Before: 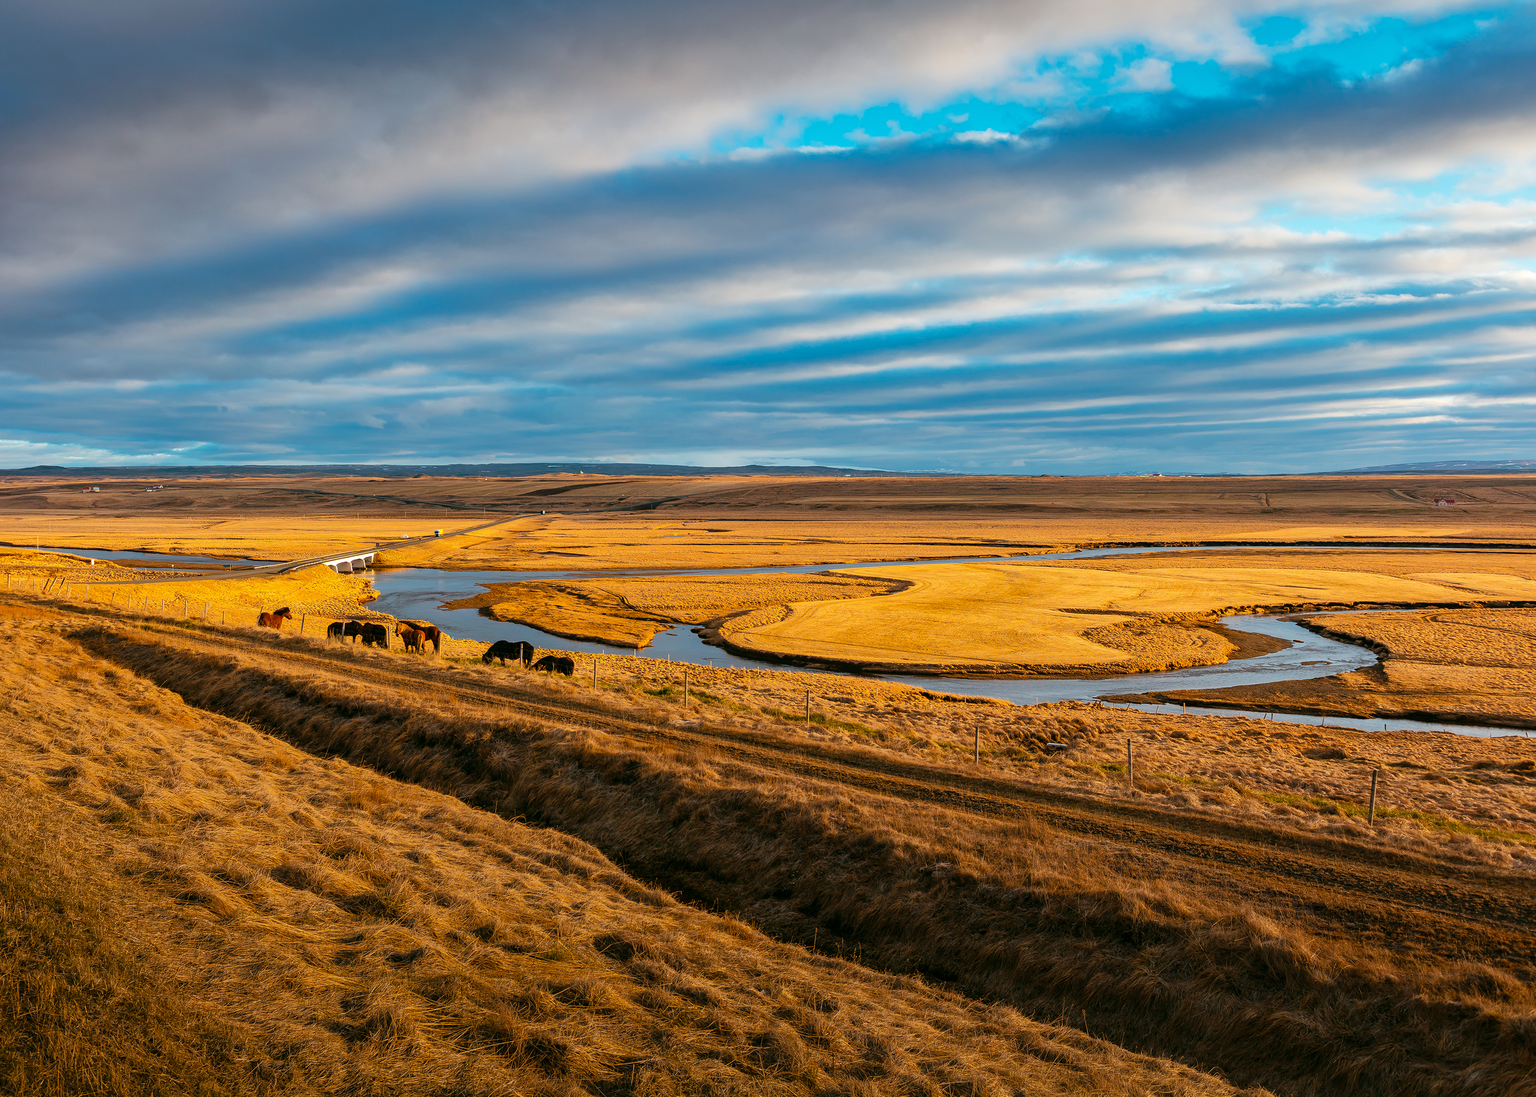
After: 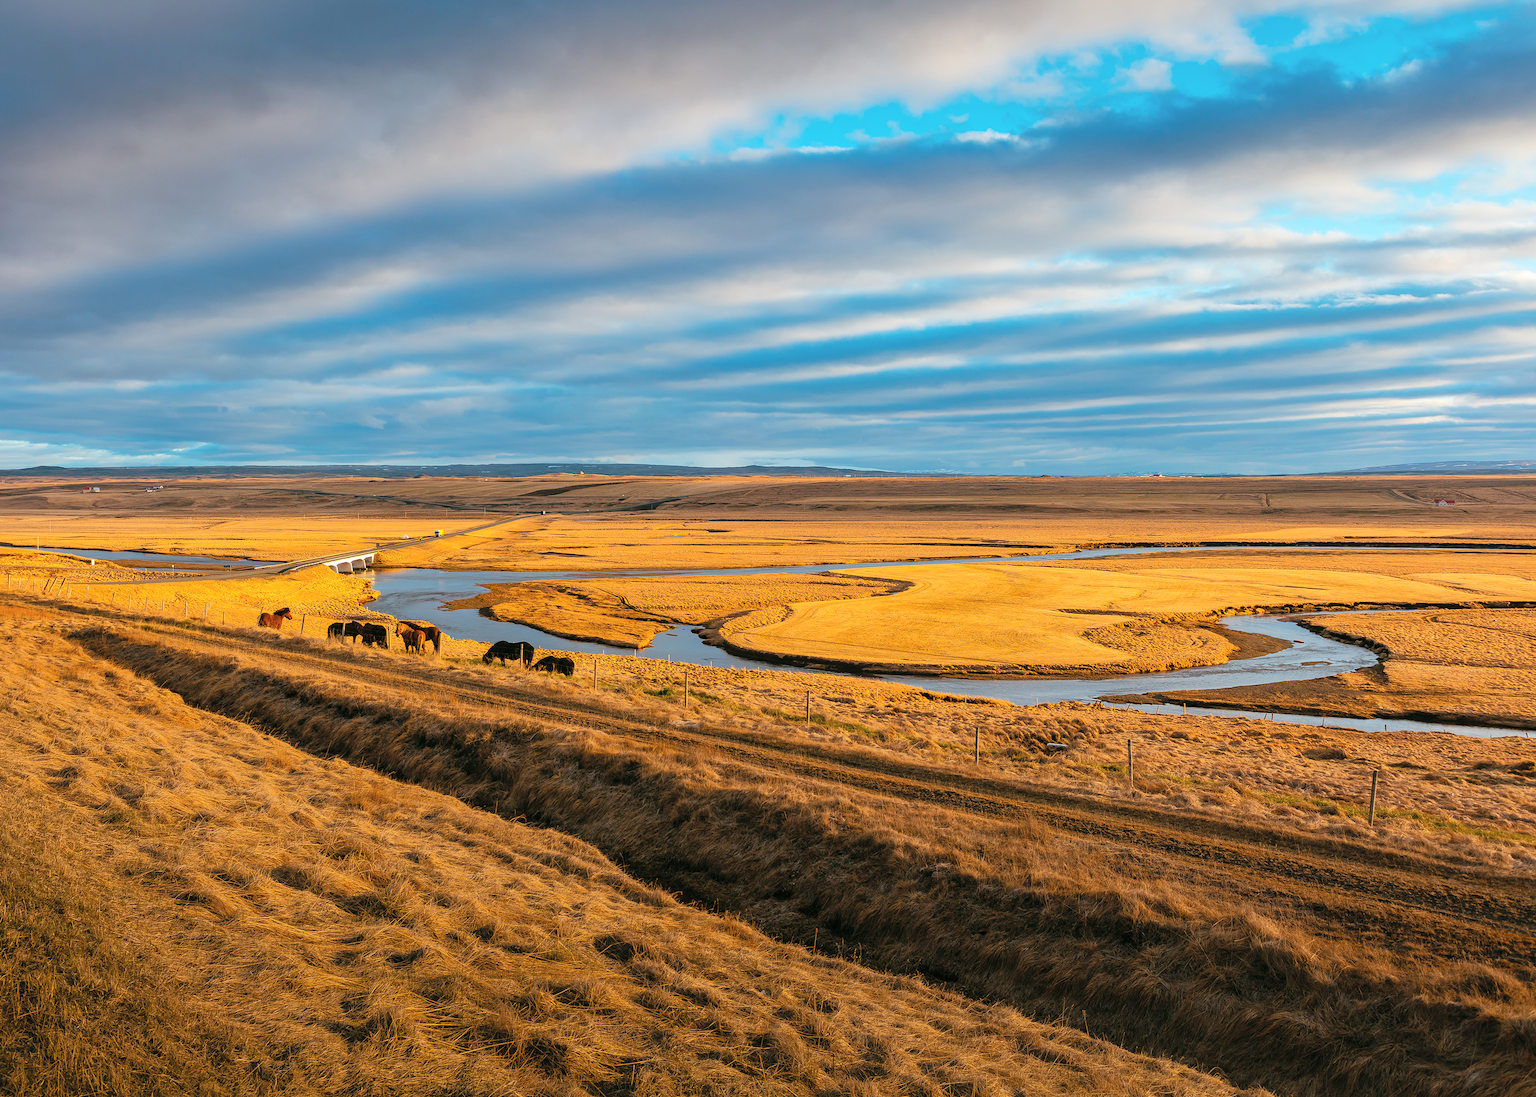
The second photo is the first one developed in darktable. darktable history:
contrast brightness saturation: brightness 0.121
